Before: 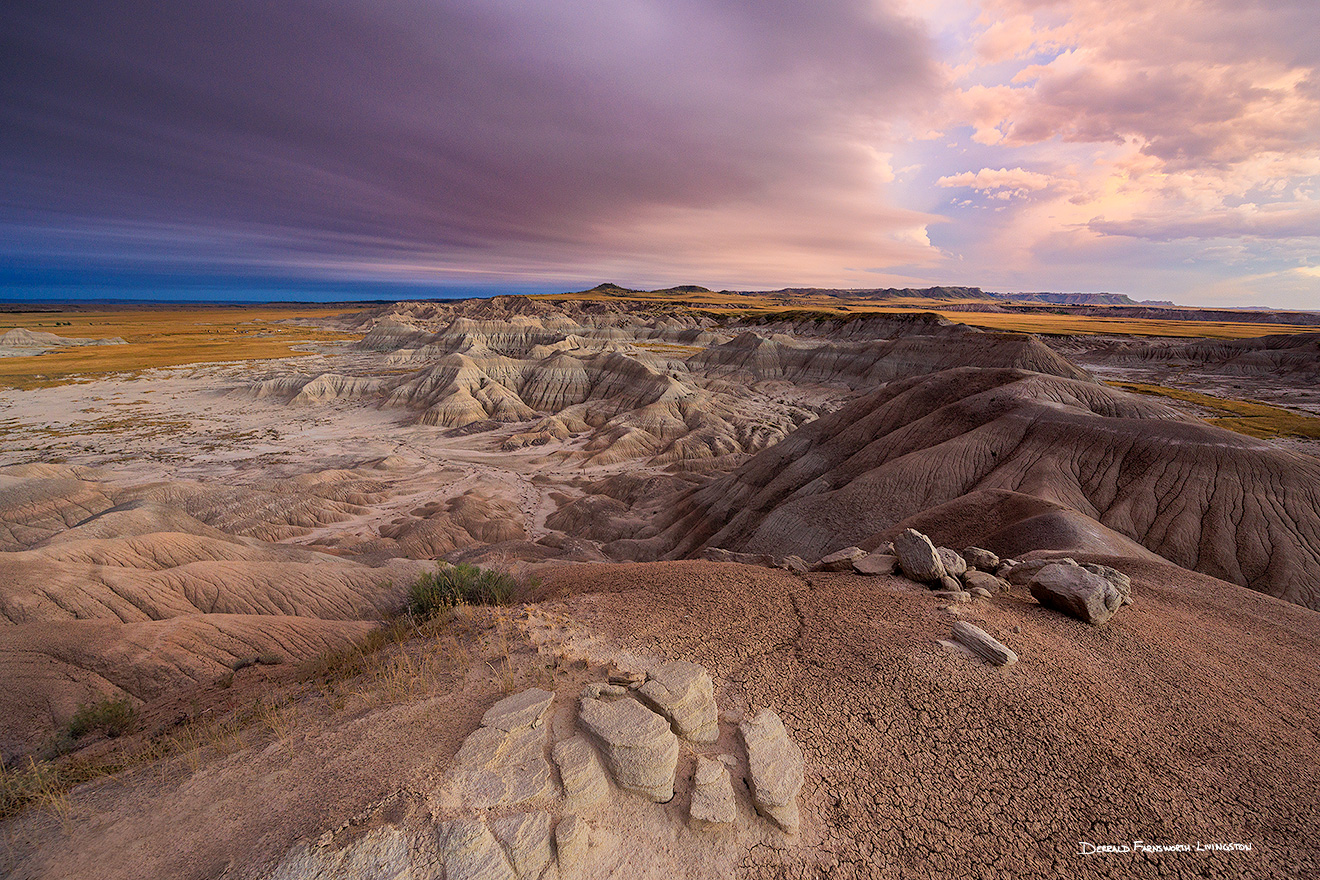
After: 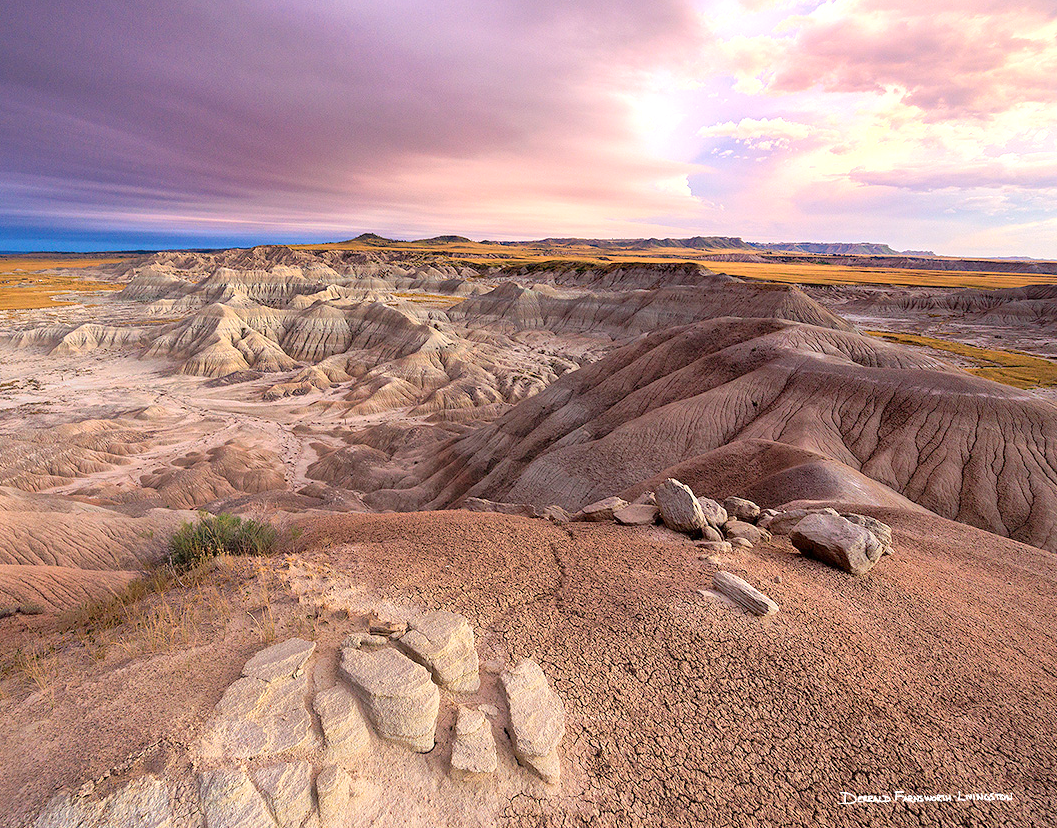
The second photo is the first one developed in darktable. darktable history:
exposure: exposure 0.731 EV, compensate highlight preservation false
crop and rotate: left 18.185%, top 5.81%, right 1.664%
tone equalizer: -7 EV 0.164 EV, -6 EV 0.604 EV, -5 EV 1.16 EV, -4 EV 1.34 EV, -3 EV 1.12 EV, -2 EV 0.6 EV, -1 EV 0.157 EV, smoothing diameter 24.78%, edges refinement/feathering 7.83, preserve details guided filter
